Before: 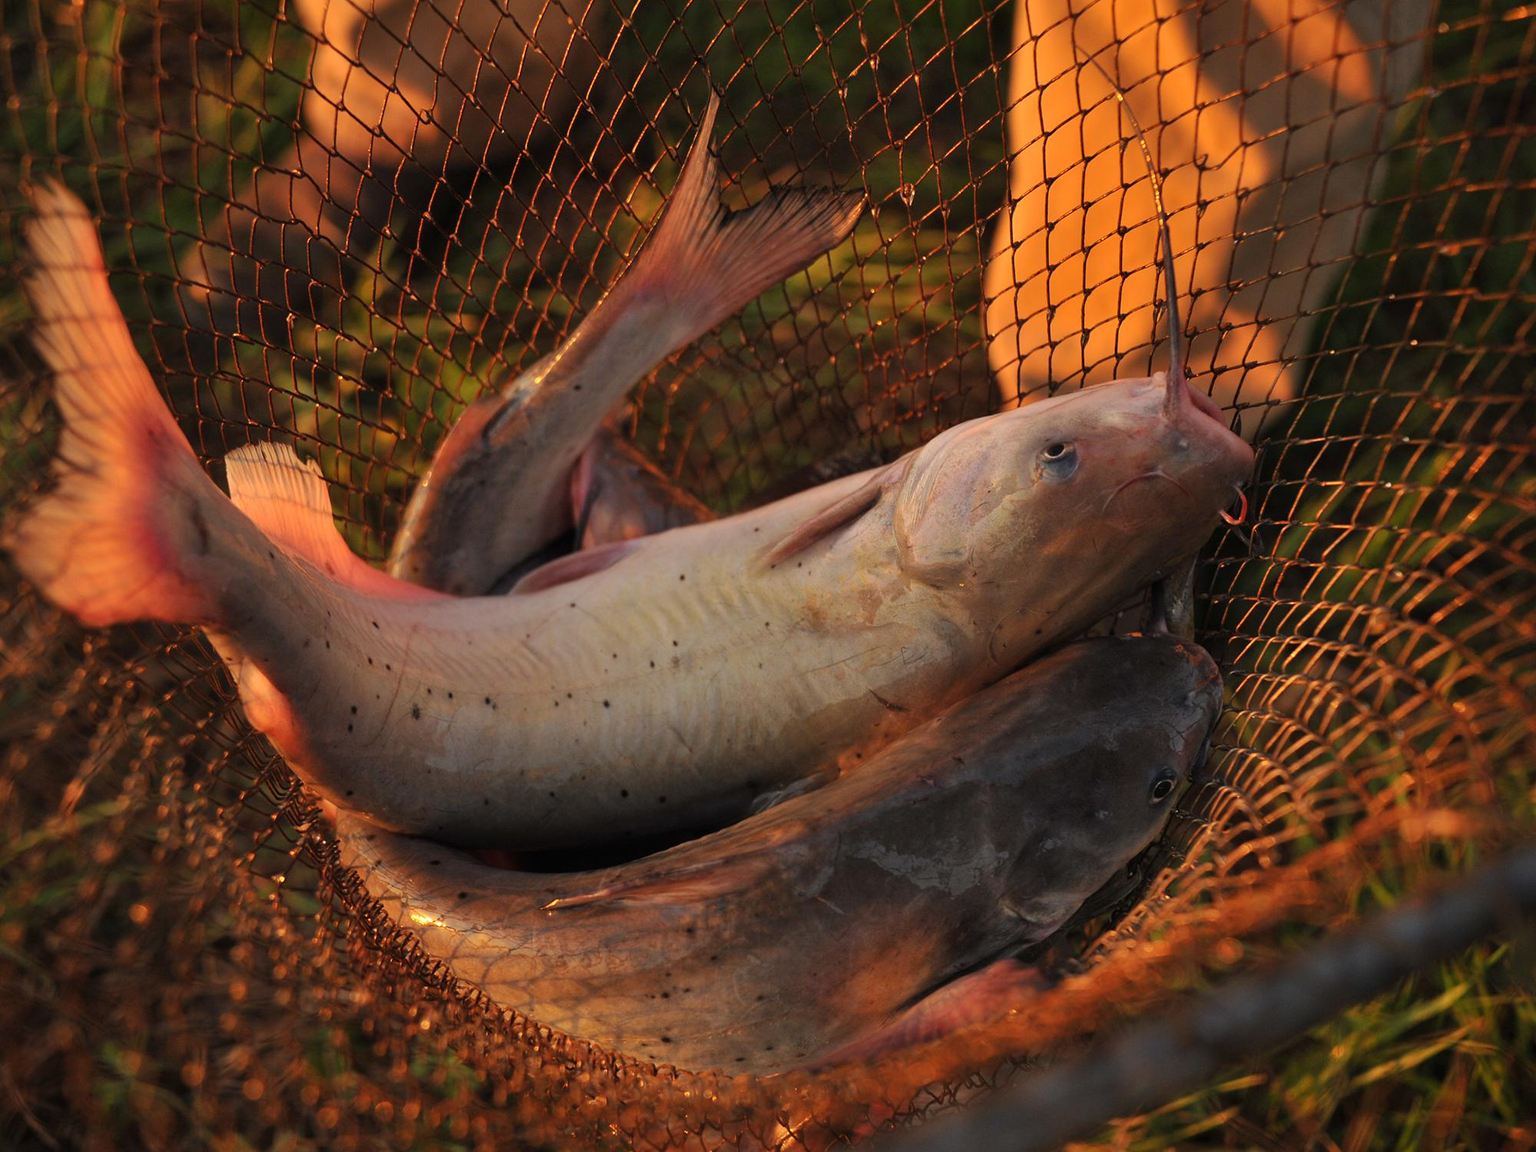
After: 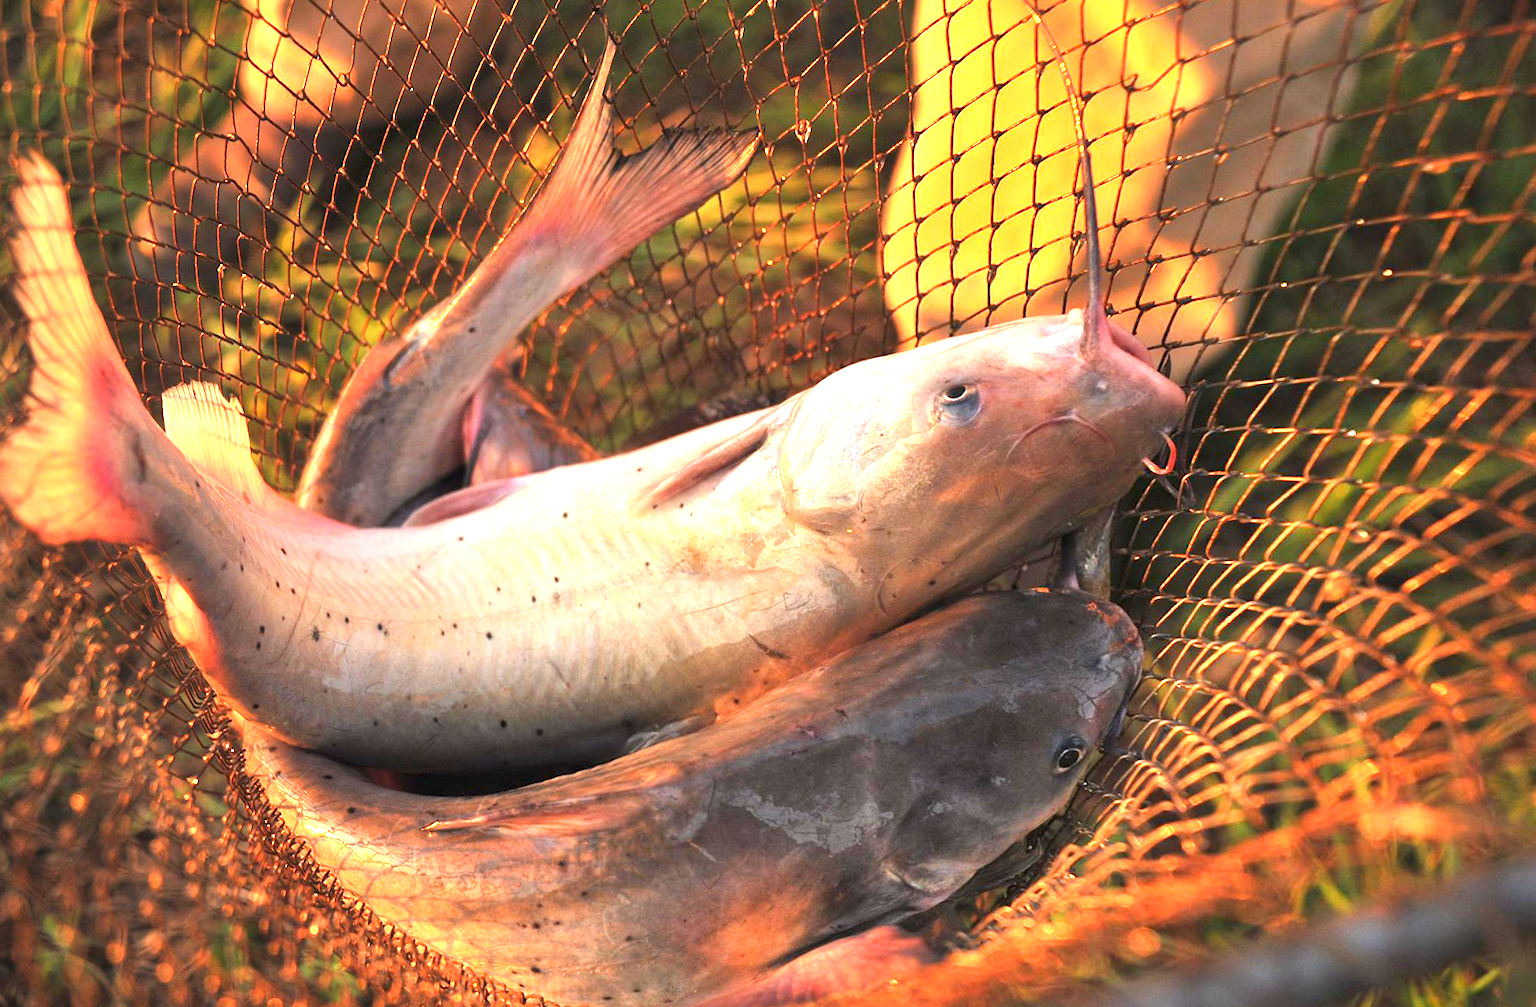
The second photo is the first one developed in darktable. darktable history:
exposure: exposure 2.04 EV, compensate highlight preservation false
white balance: red 1.009, blue 1.027
rotate and perspective: rotation 1.69°, lens shift (vertical) -0.023, lens shift (horizontal) -0.291, crop left 0.025, crop right 0.988, crop top 0.092, crop bottom 0.842
